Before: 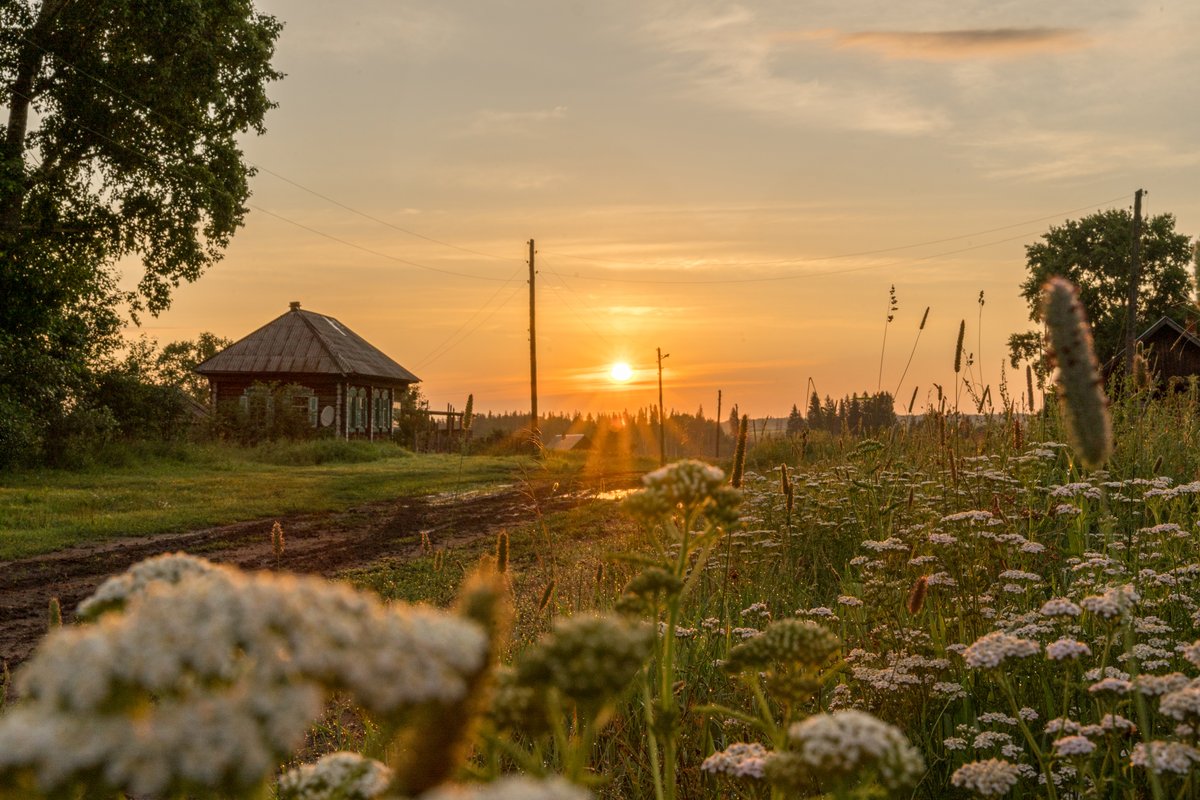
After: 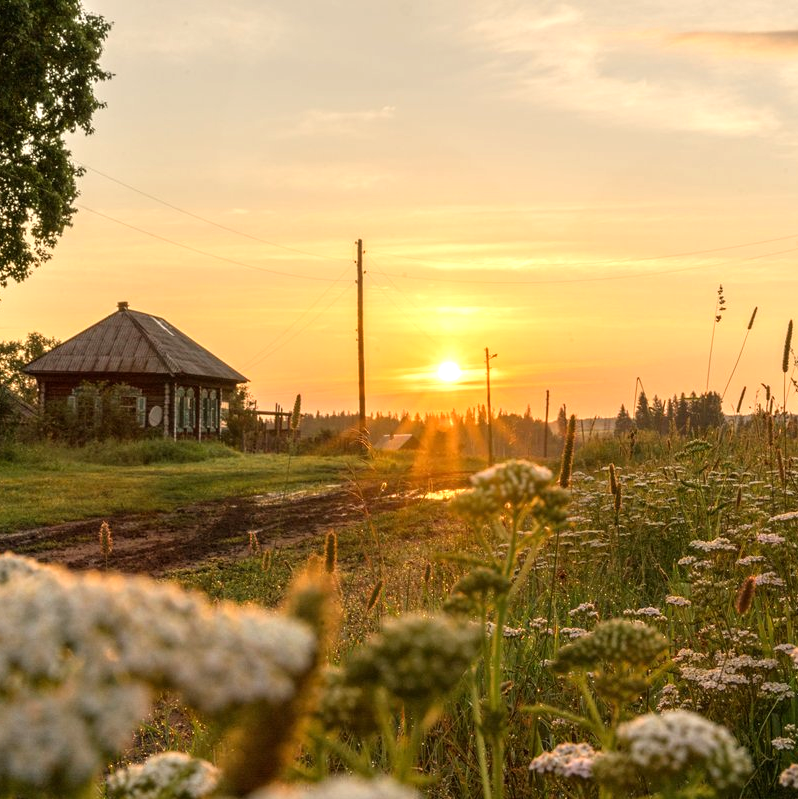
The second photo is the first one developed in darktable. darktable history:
crop and rotate: left 14.338%, right 19.119%
exposure: exposure 0.299 EV, compensate highlight preservation false
tone equalizer: -8 EV -0.453 EV, -7 EV -0.397 EV, -6 EV -0.365 EV, -5 EV -0.206 EV, -3 EV 0.223 EV, -2 EV 0.336 EV, -1 EV 0.385 EV, +0 EV 0.4 EV
